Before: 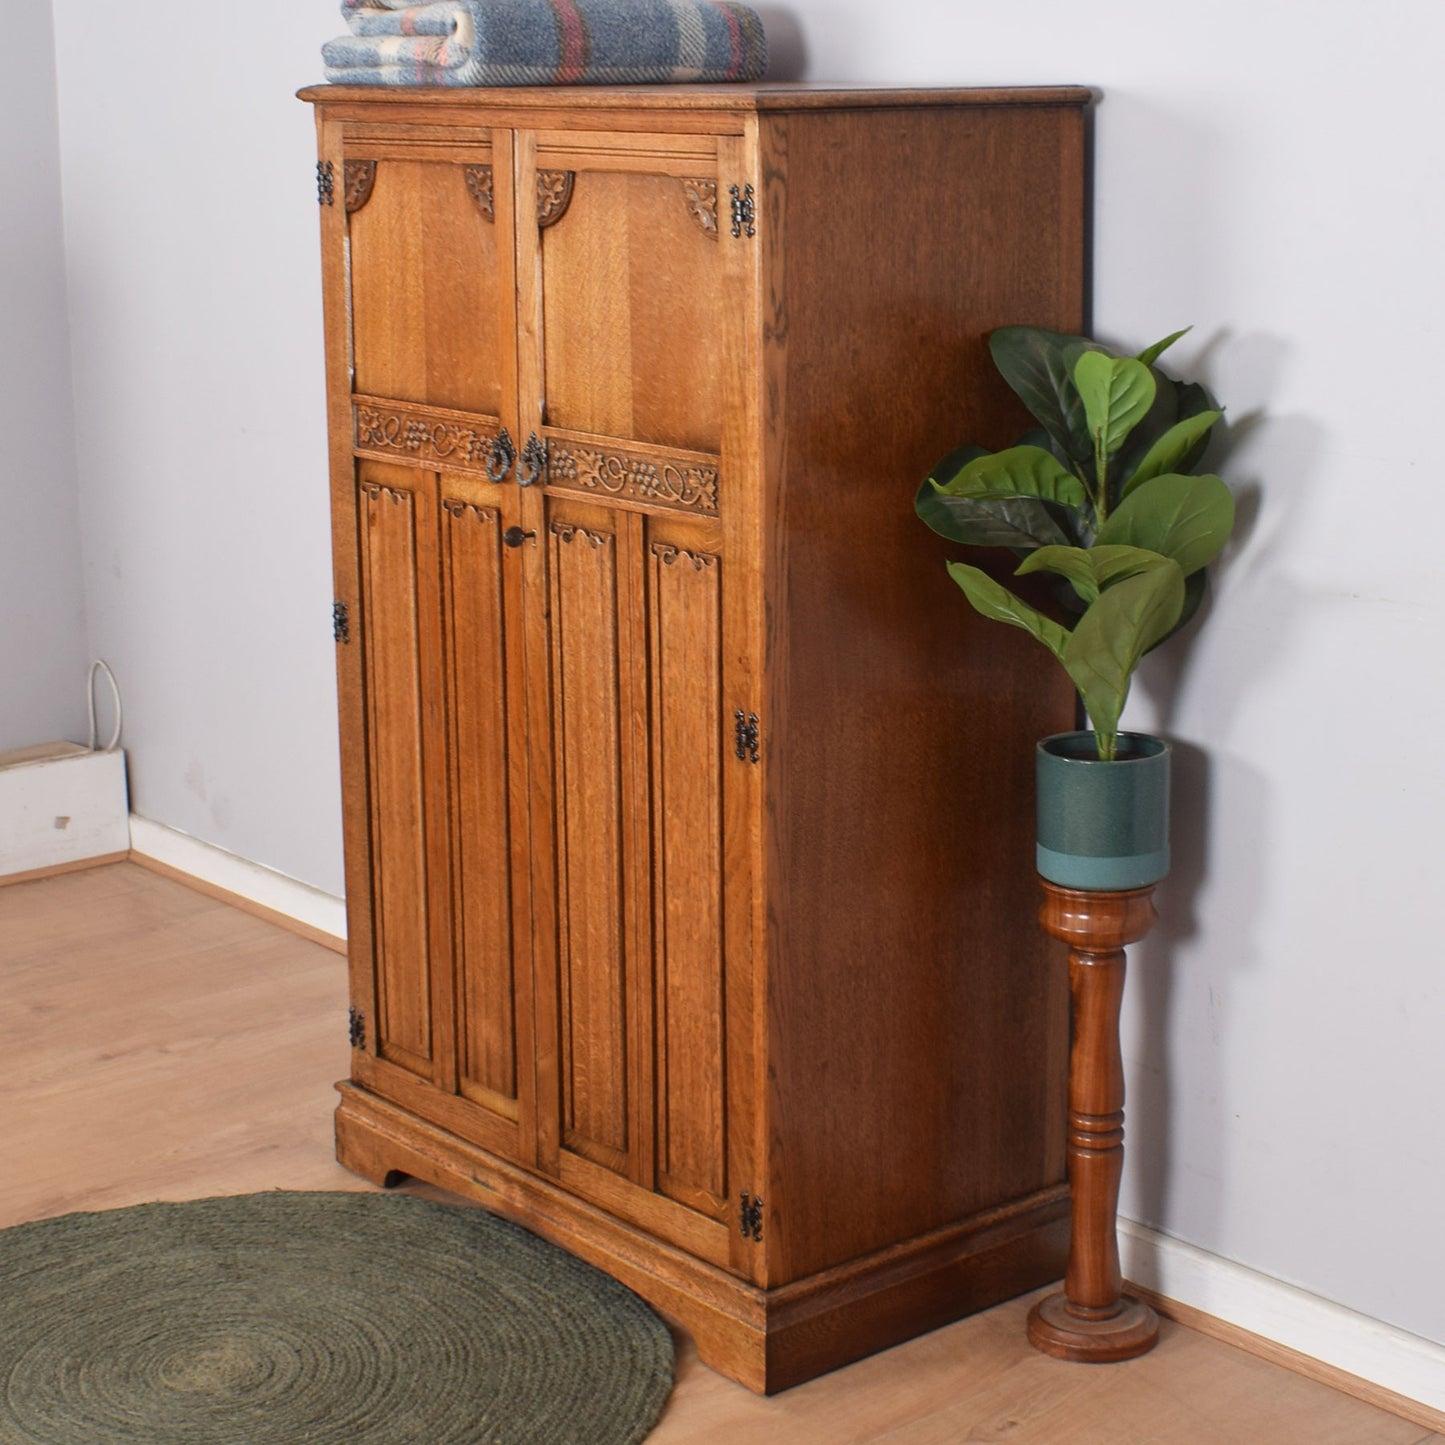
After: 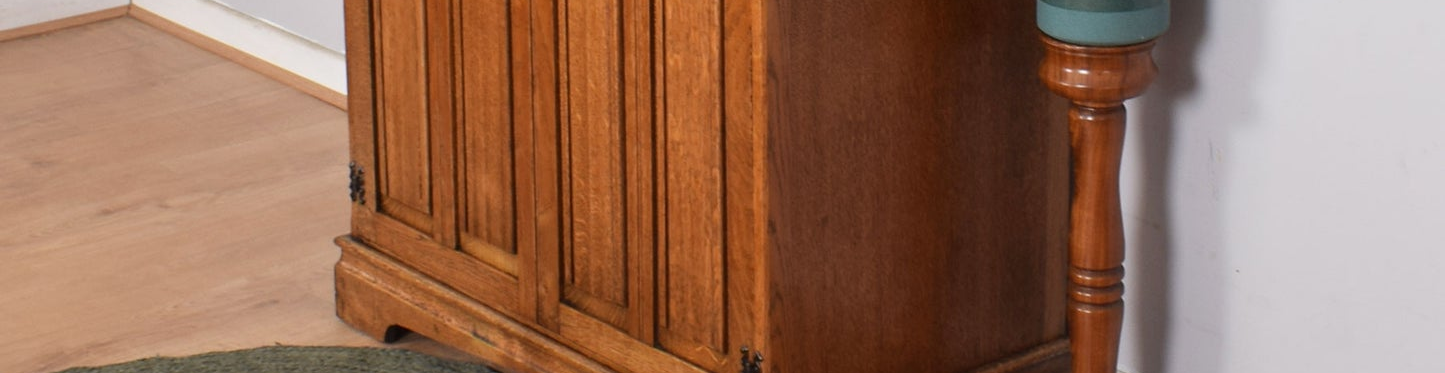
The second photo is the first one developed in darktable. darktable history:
crop and rotate: top 58.537%, bottom 15.634%
